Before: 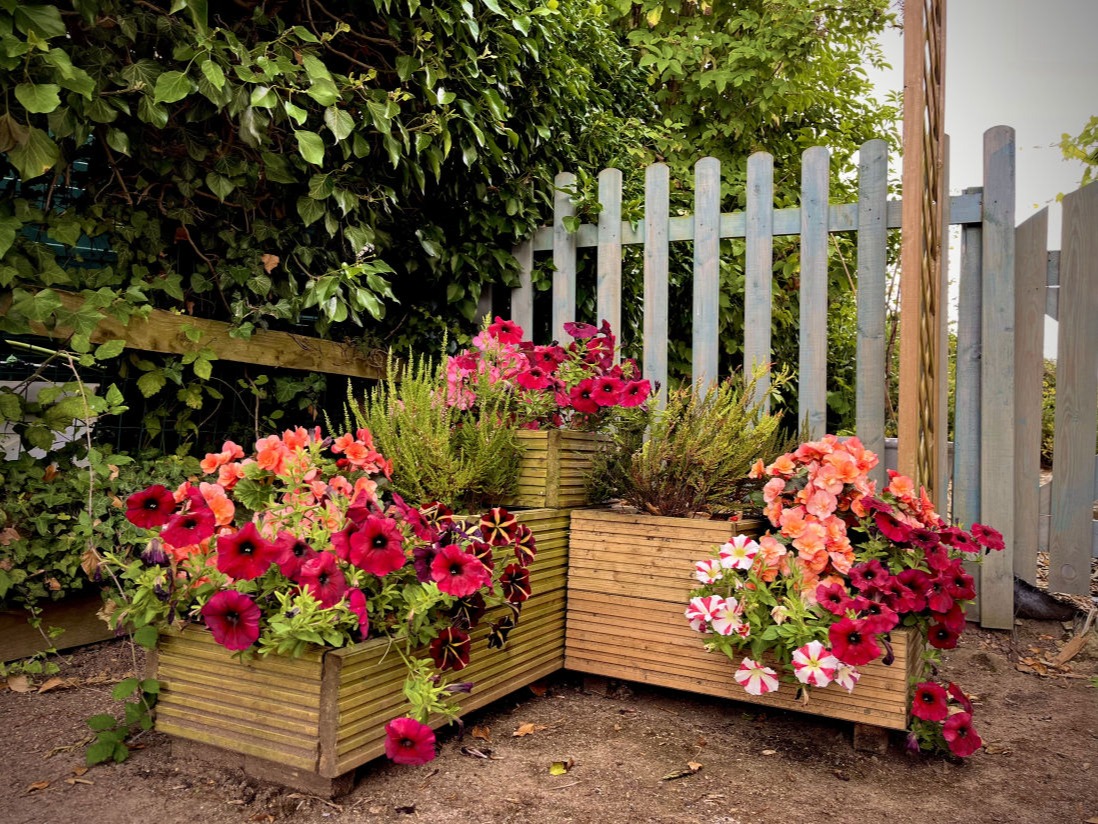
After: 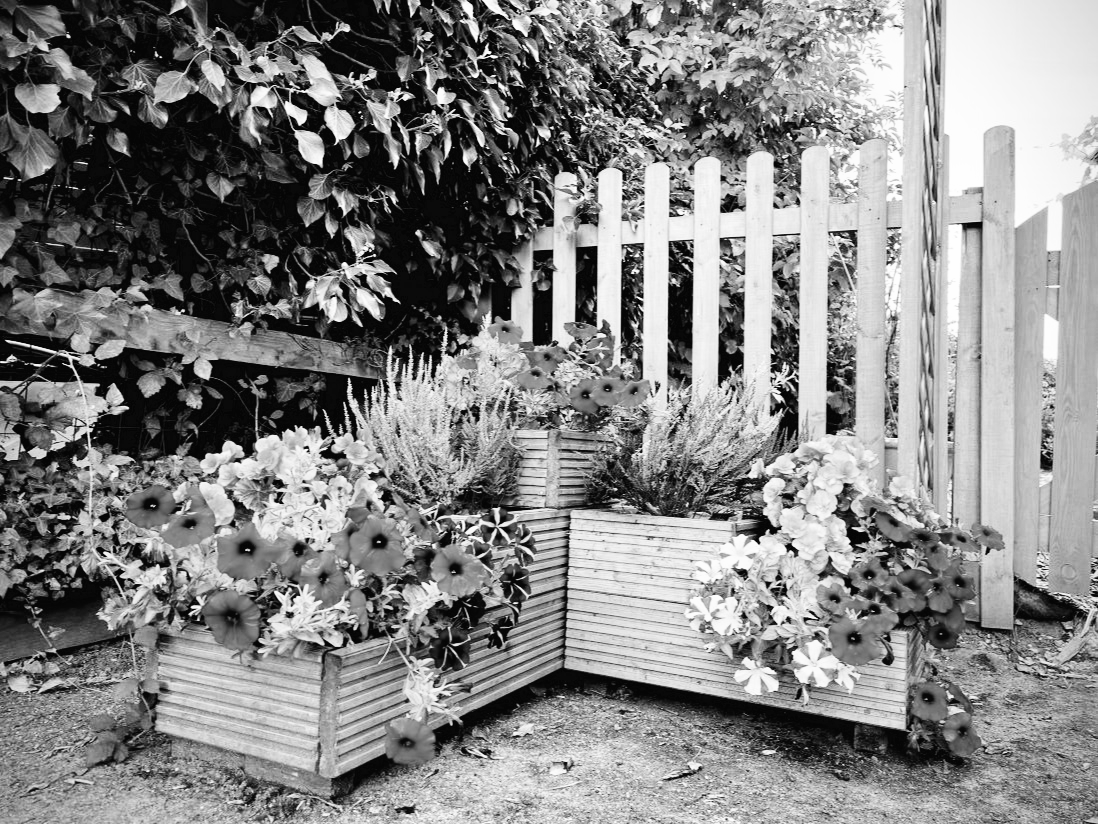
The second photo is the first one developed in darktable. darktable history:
color contrast: green-magenta contrast 0.8, blue-yellow contrast 1.1, unbound 0
monochrome: on, module defaults
base curve: curves: ch0 [(0, 0.003) (0.001, 0.002) (0.006, 0.004) (0.02, 0.022) (0.048, 0.086) (0.094, 0.234) (0.162, 0.431) (0.258, 0.629) (0.385, 0.8) (0.548, 0.918) (0.751, 0.988) (1, 1)], preserve colors none
